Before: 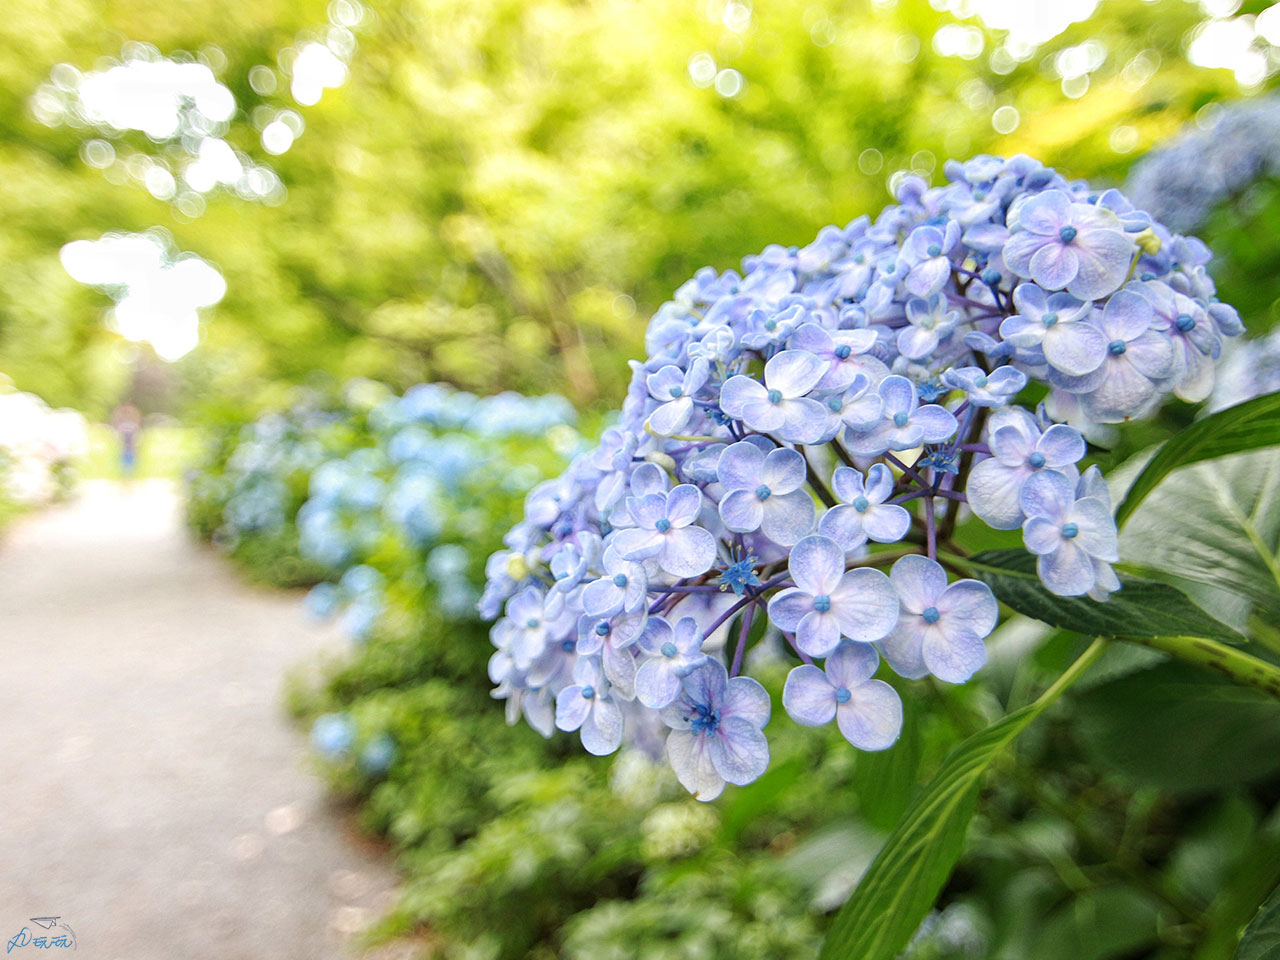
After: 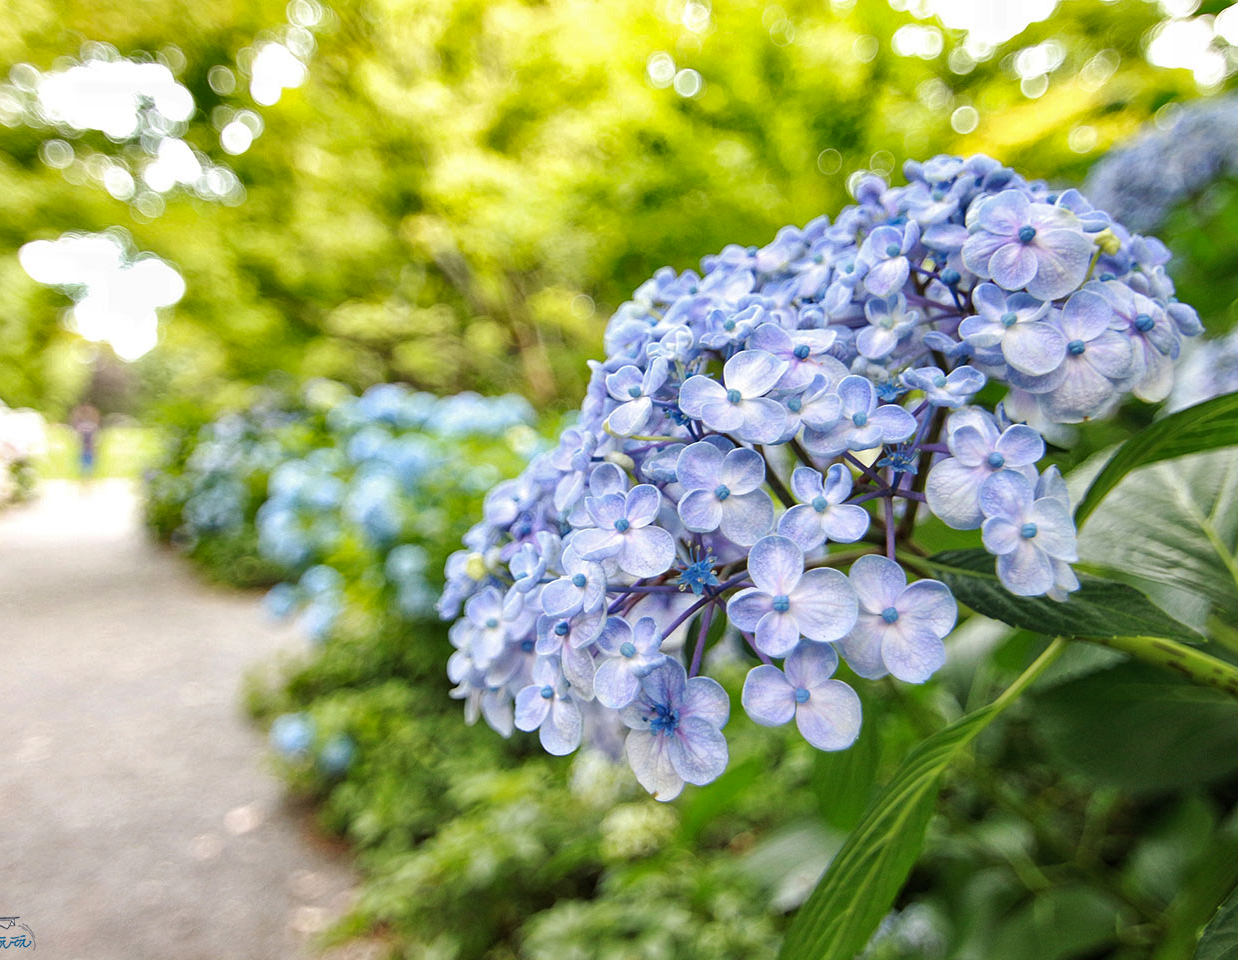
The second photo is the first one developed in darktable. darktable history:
crop and rotate: left 3.238%
shadows and highlights: shadows 22.7, highlights -48.71, soften with gaussian
